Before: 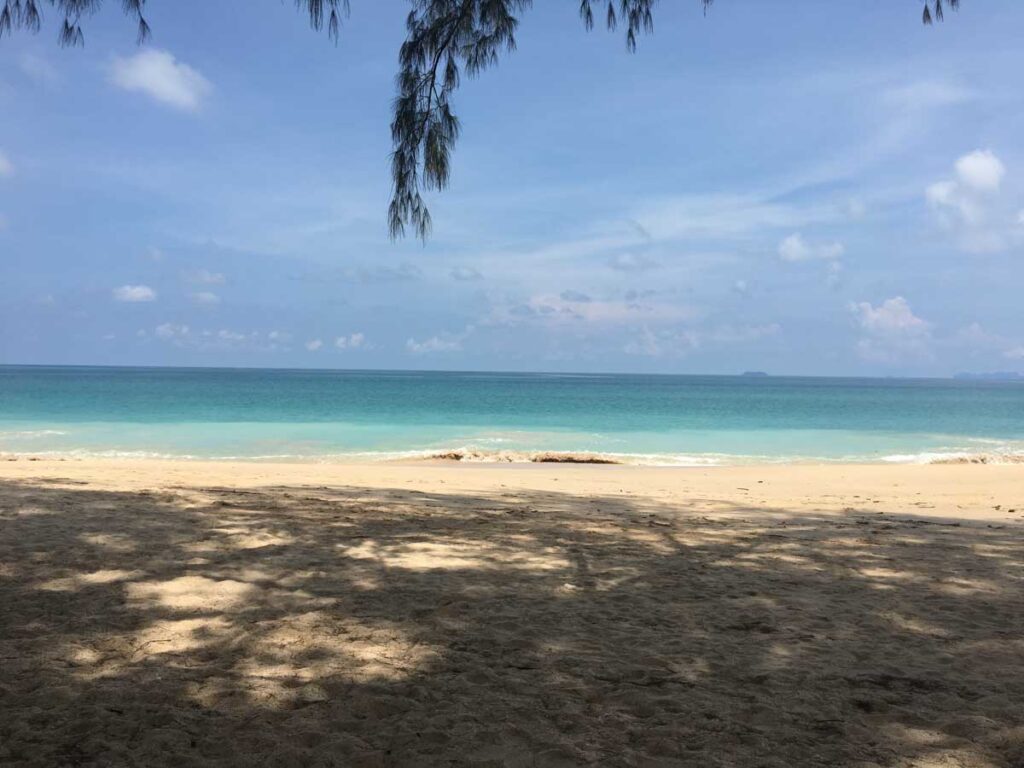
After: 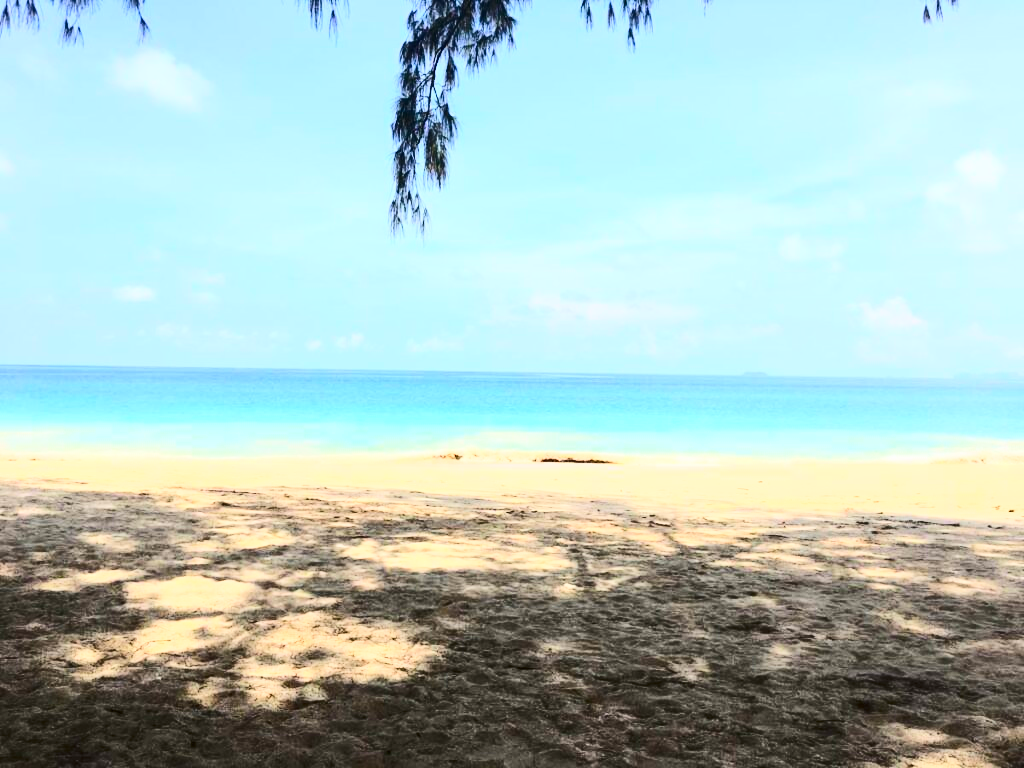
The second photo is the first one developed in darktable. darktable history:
base curve: curves: ch0 [(0, 0) (0.025, 0.046) (0.112, 0.277) (0.467, 0.74) (0.814, 0.929) (1, 0.942)]
contrast brightness saturation: contrast 0.4, brightness 0.1, saturation 0.21
